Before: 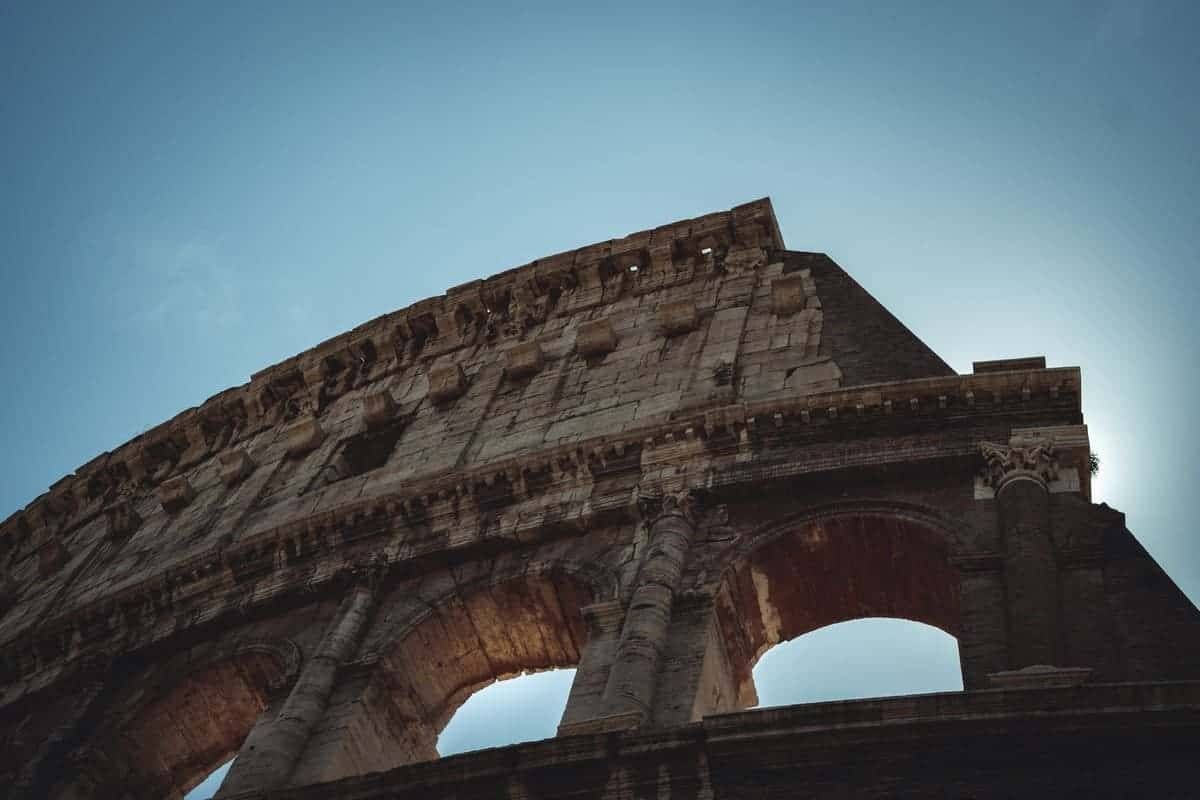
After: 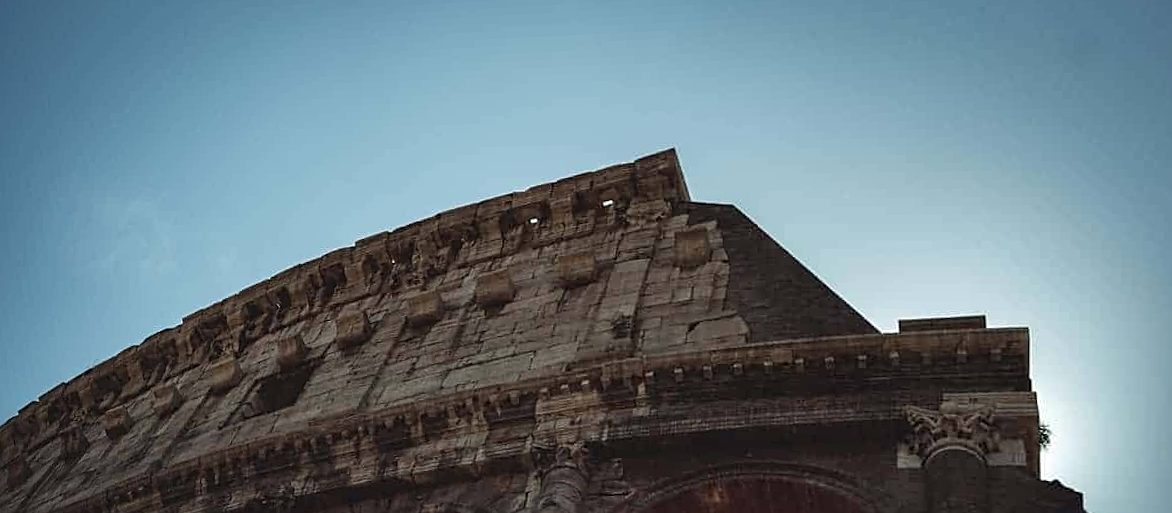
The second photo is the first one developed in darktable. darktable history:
sharpen: on, module defaults
crop: bottom 24.967%
rotate and perspective: rotation 1.69°, lens shift (vertical) -0.023, lens shift (horizontal) -0.291, crop left 0.025, crop right 0.988, crop top 0.092, crop bottom 0.842
